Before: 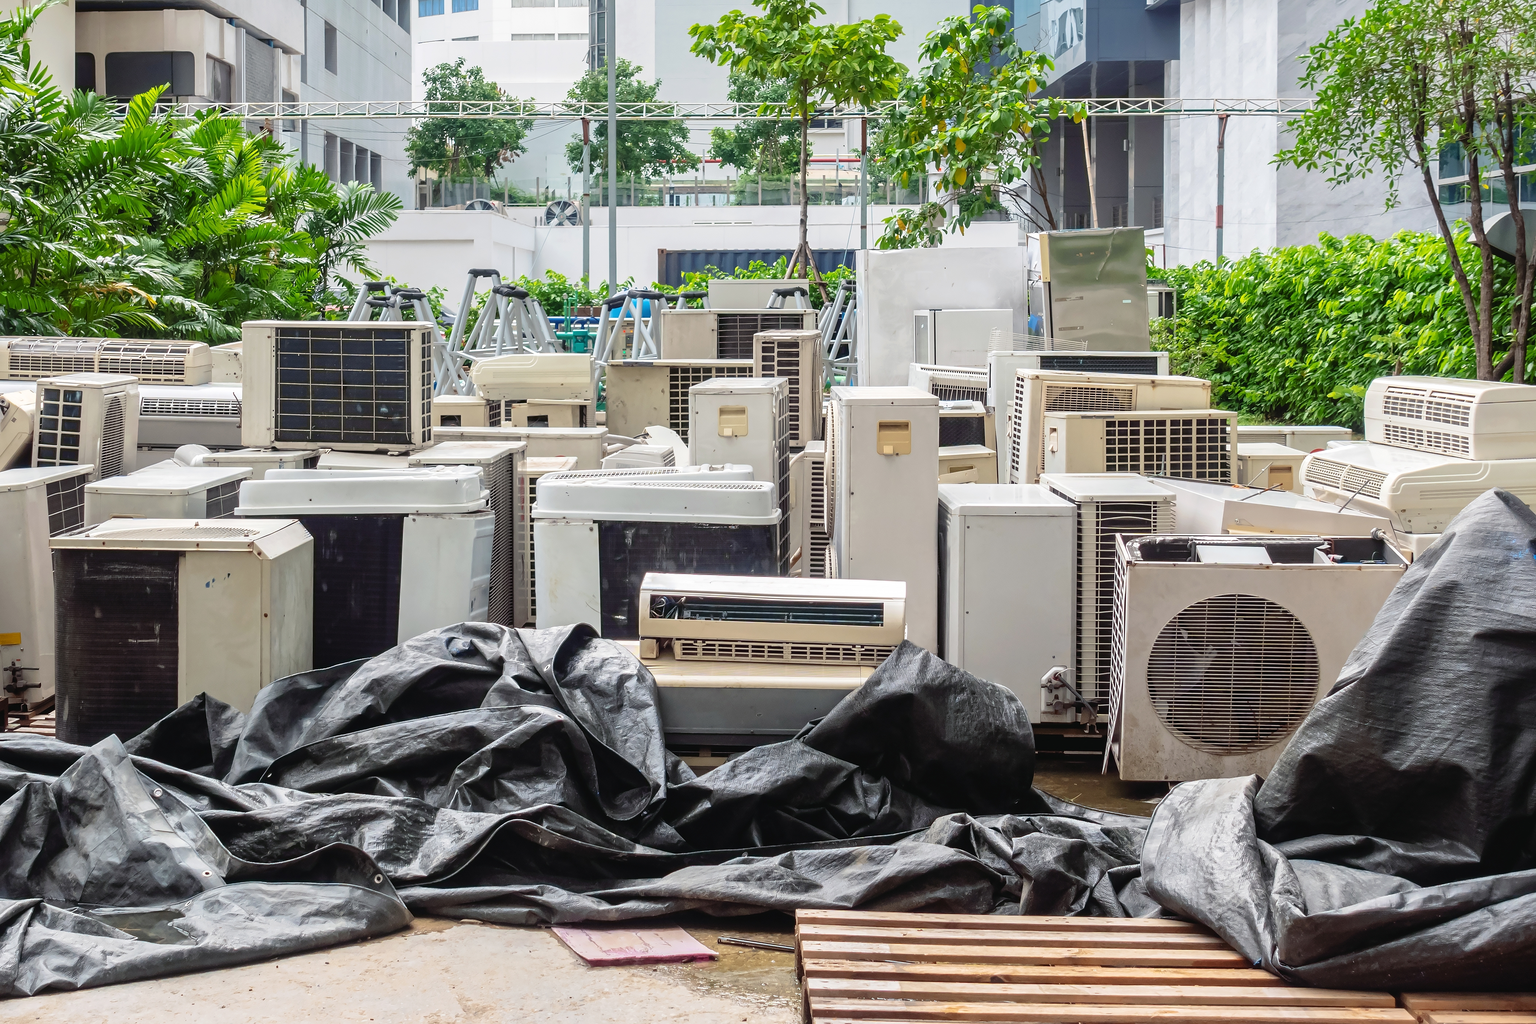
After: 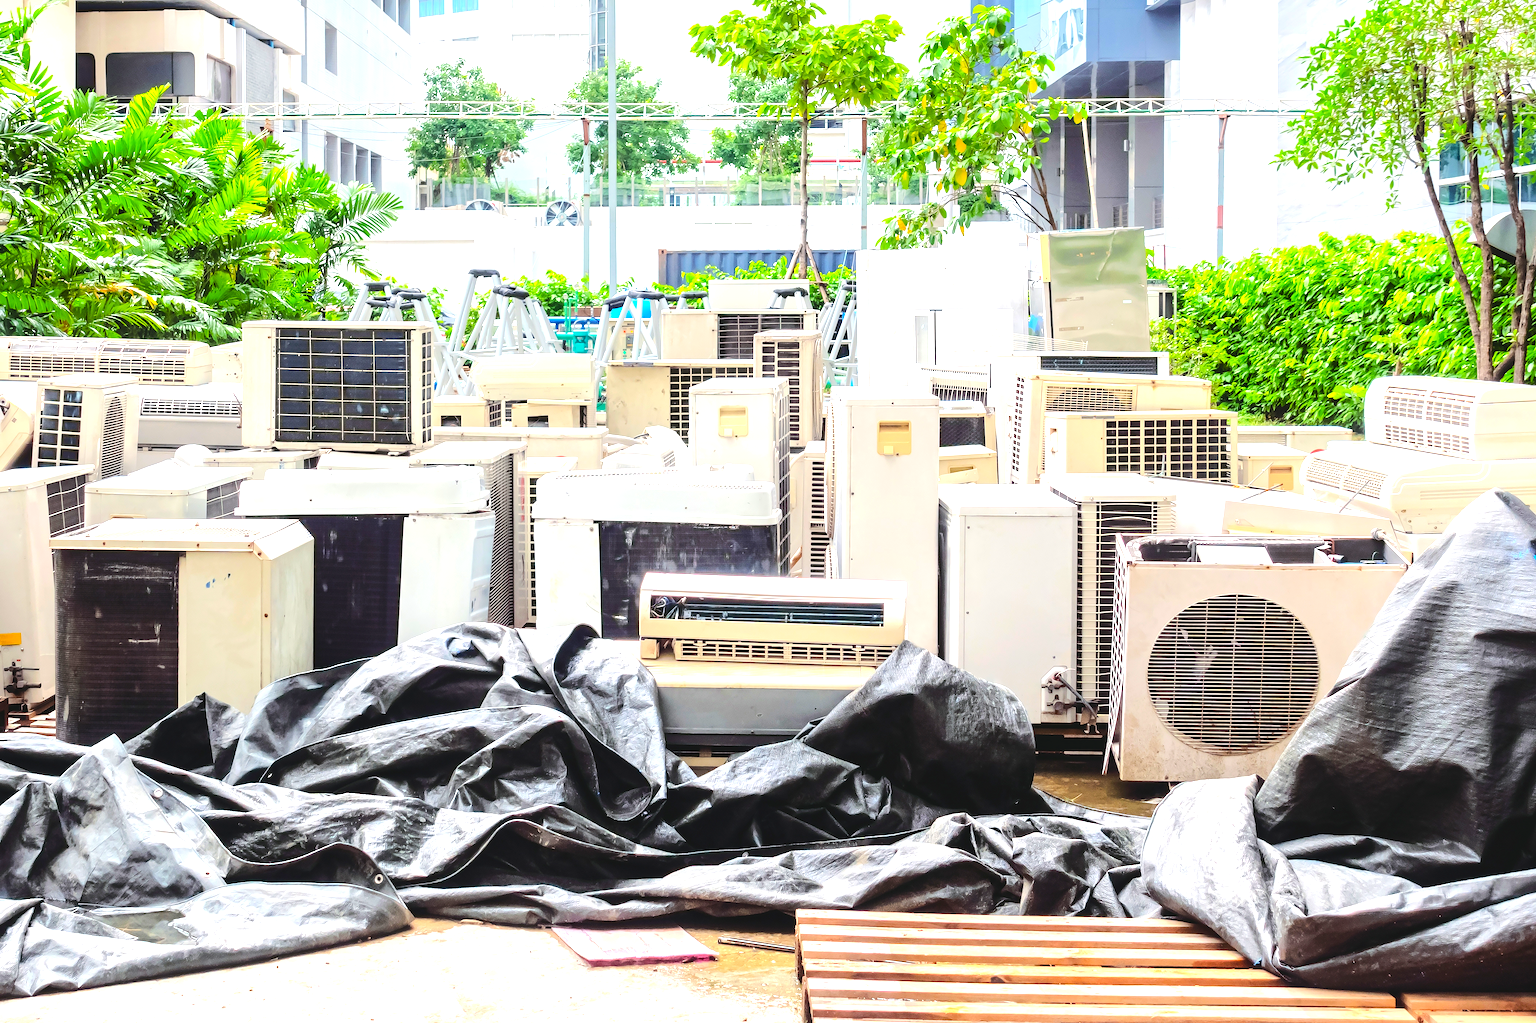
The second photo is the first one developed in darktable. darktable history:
rgb levels: preserve colors max RGB
exposure: black level correction 0, exposure 1.1 EV, compensate highlight preservation false
color balance: output saturation 120%
rgb curve: curves: ch0 [(0, 0) (0.284, 0.292) (0.505, 0.644) (1, 1)]; ch1 [(0, 0) (0.284, 0.292) (0.505, 0.644) (1, 1)]; ch2 [(0, 0) (0.284, 0.292) (0.505, 0.644) (1, 1)], compensate middle gray true
